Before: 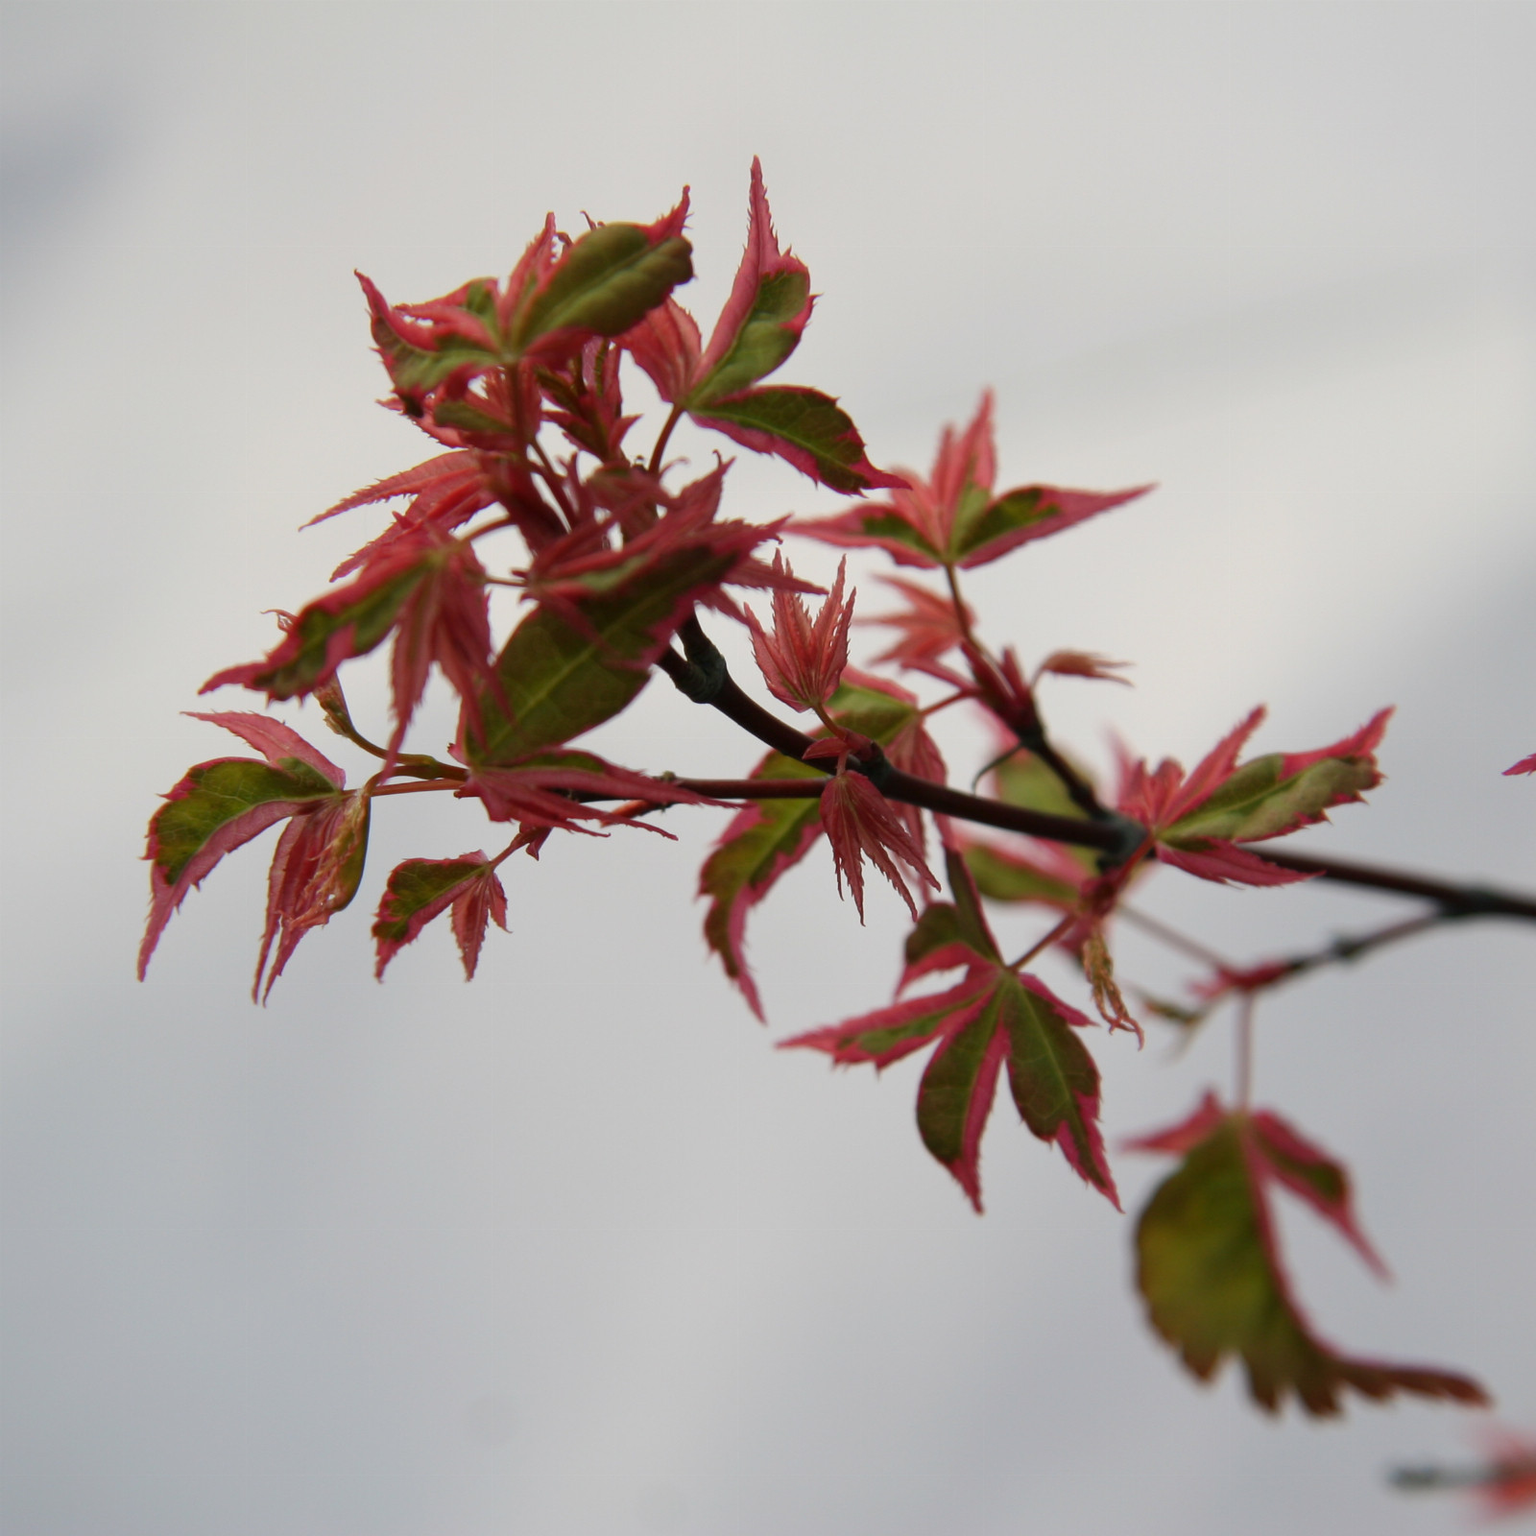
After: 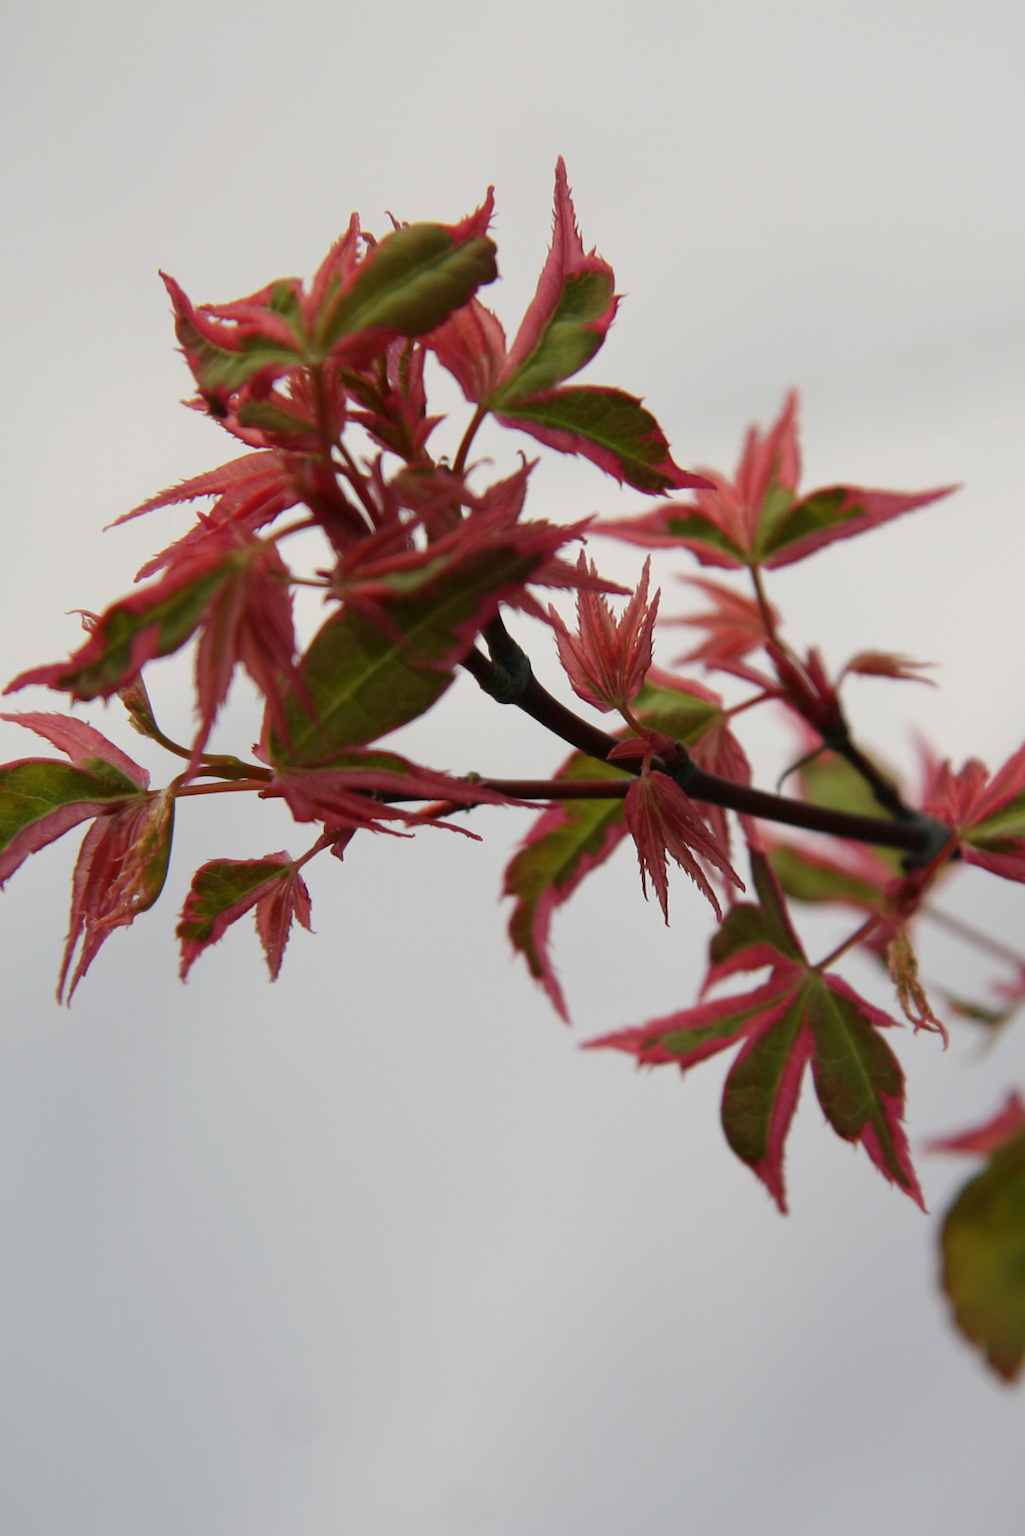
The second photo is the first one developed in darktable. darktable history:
crop and rotate: left 12.767%, right 20.473%
